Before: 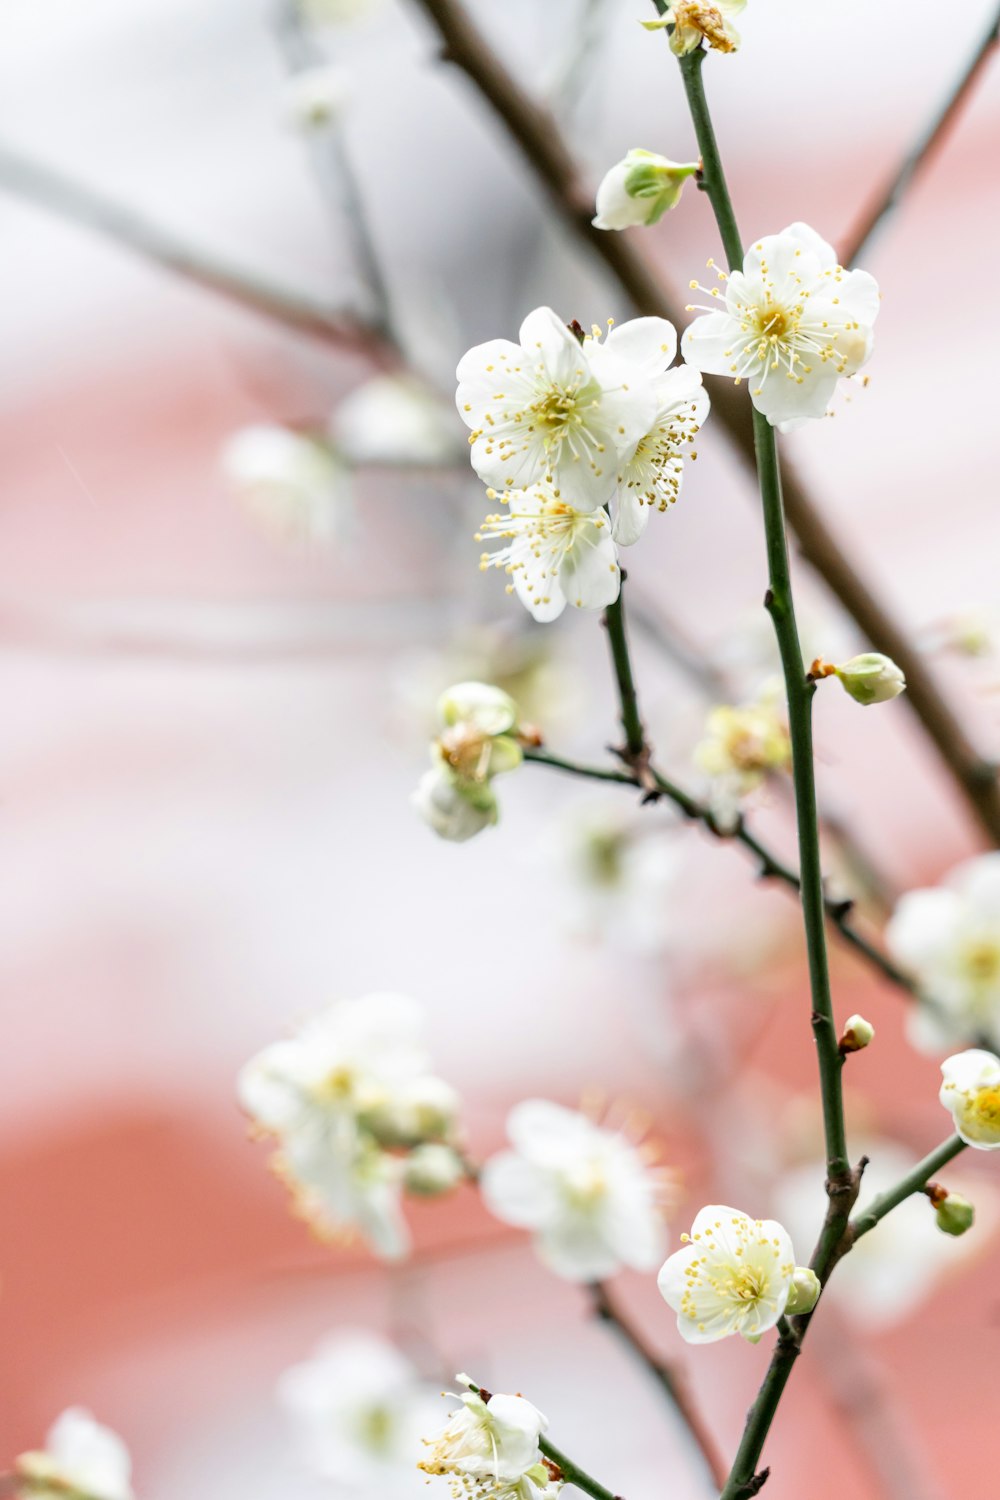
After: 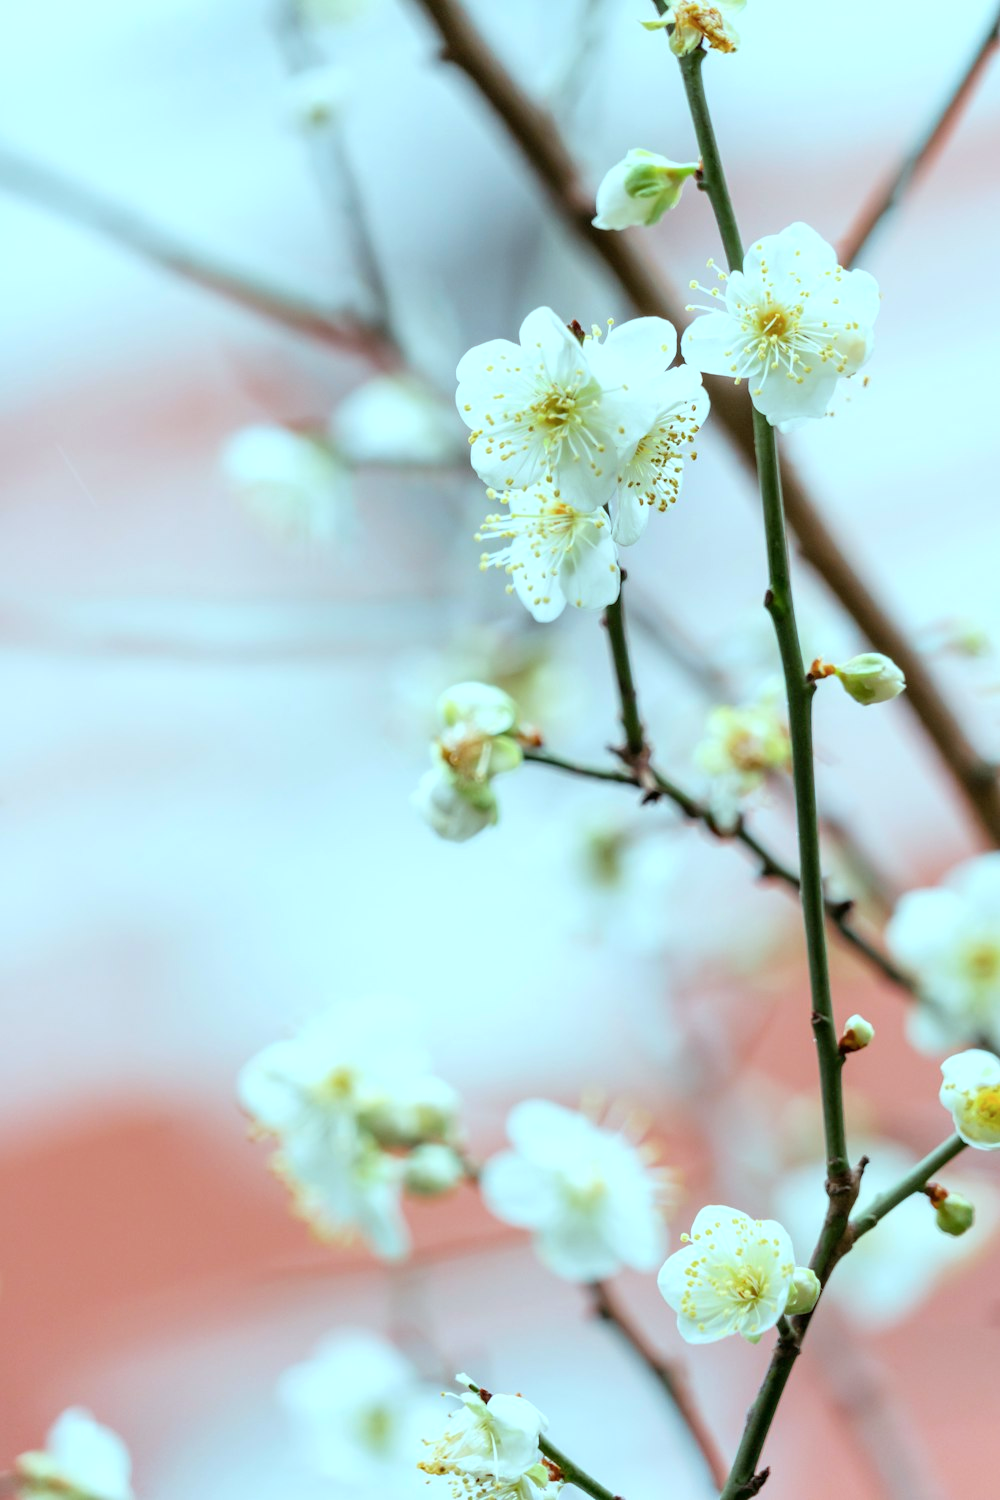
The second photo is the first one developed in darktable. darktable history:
color balance rgb: highlights gain › chroma 4.039%, highlights gain › hue 203.53°, perceptual saturation grading › global saturation -1.429%, perceptual brilliance grading › global brilliance 2.856%, perceptual brilliance grading › highlights -3.047%, perceptual brilliance grading › shadows 3.021%, global vibrance 15.188%
color correction: highlights a* -0.125, highlights b* -5.95, shadows a* -0.134, shadows b* -0.076
